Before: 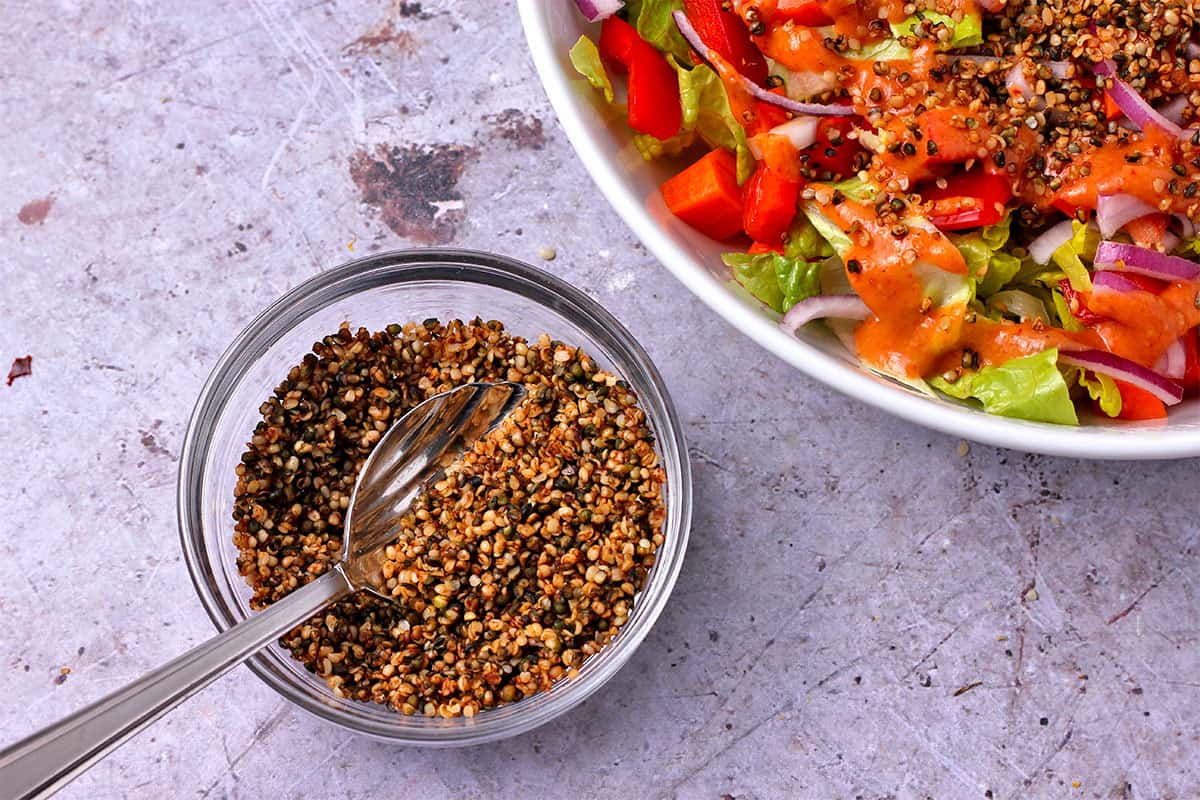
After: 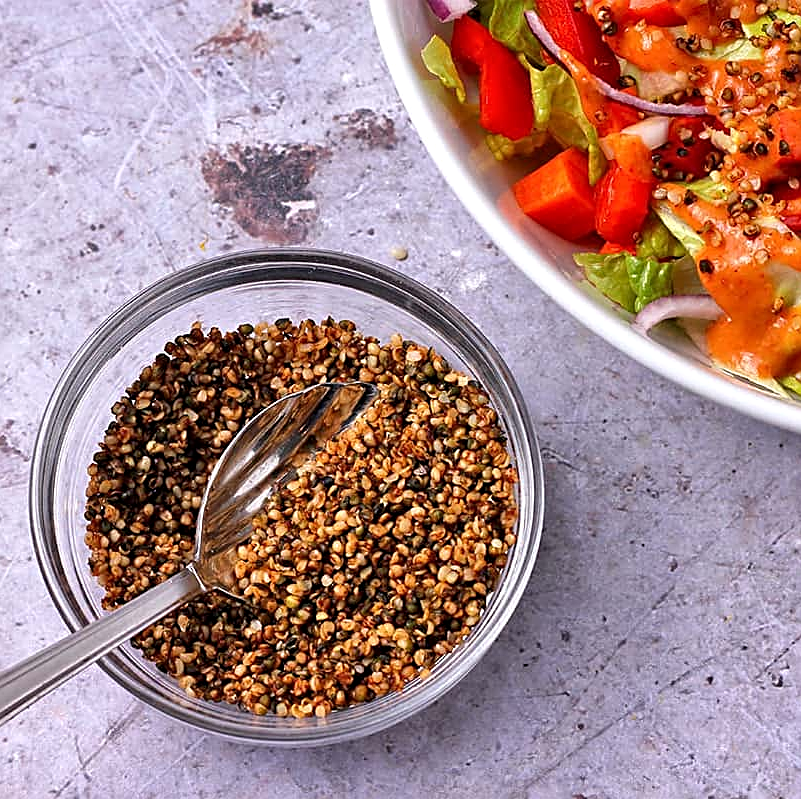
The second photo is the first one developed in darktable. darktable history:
crop and rotate: left 12.399%, right 20.797%
sharpen: on, module defaults
local contrast: highlights 106%, shadows 98%, detail 119%, midtone range 0.2
